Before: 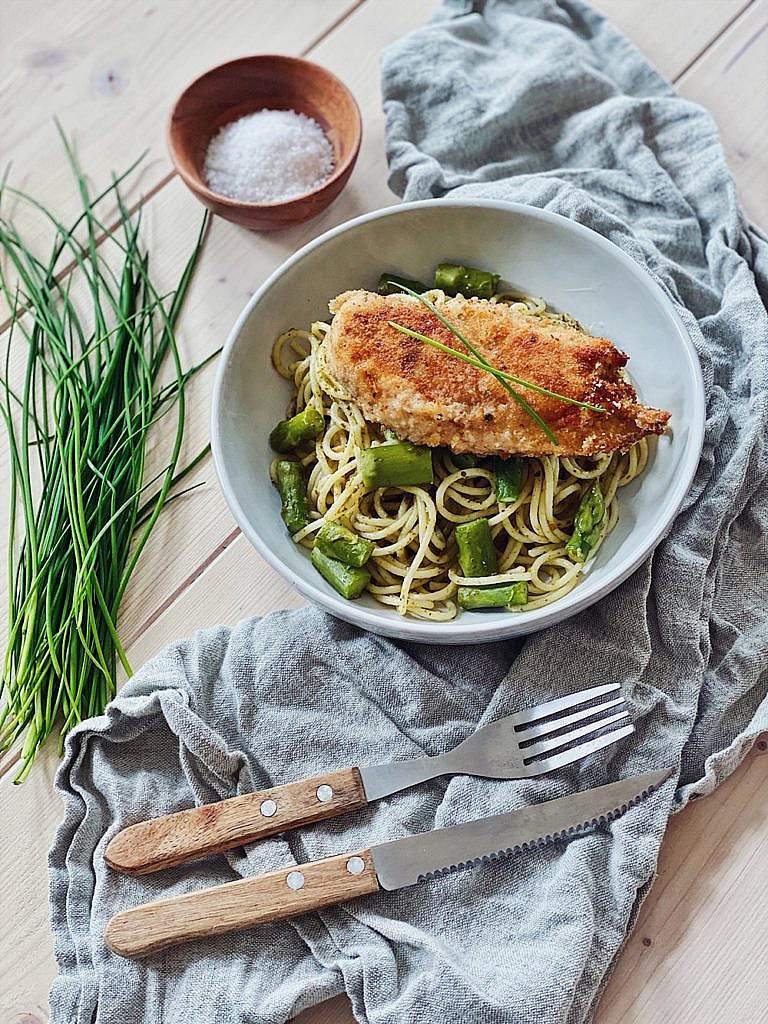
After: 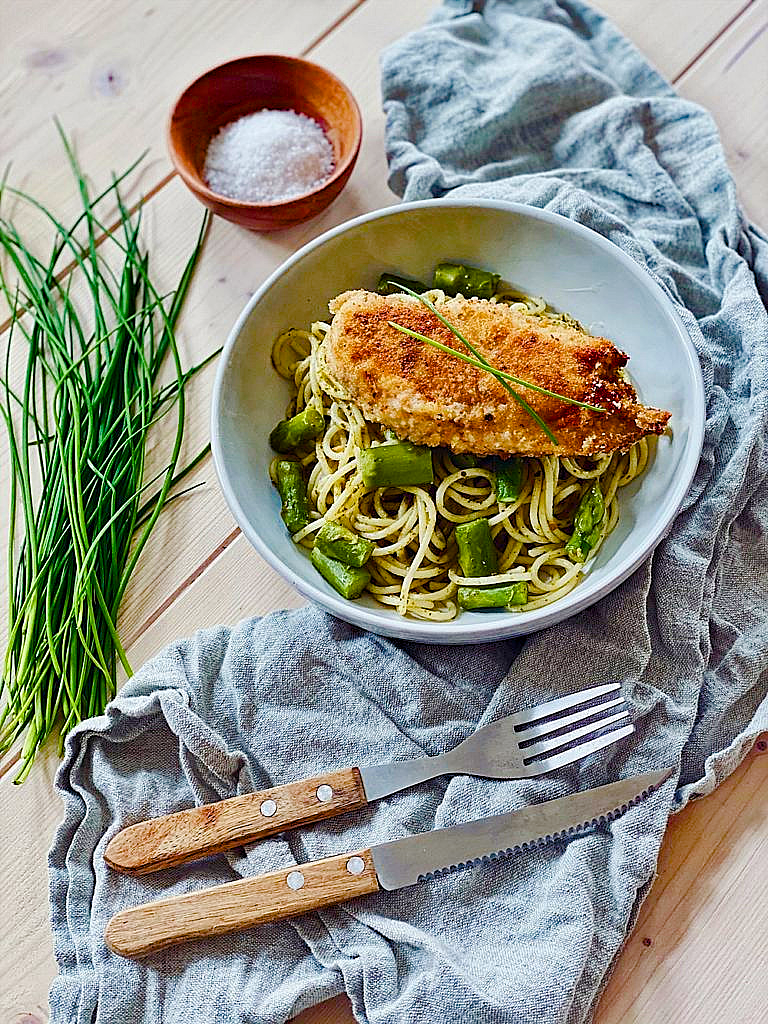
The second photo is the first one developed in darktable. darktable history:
color balance rgb: perceptual saturation grading › global saturation 24.74%, perceptual saturation grading › highlights -51.22%, perceptual saturation grading › mid-tones 19.16%, perceptual saturation grading › shadows 60.98%, global vibrance 50%
haze removal: compatibility mode true, adaptive false
sharpen: amount 0.2
